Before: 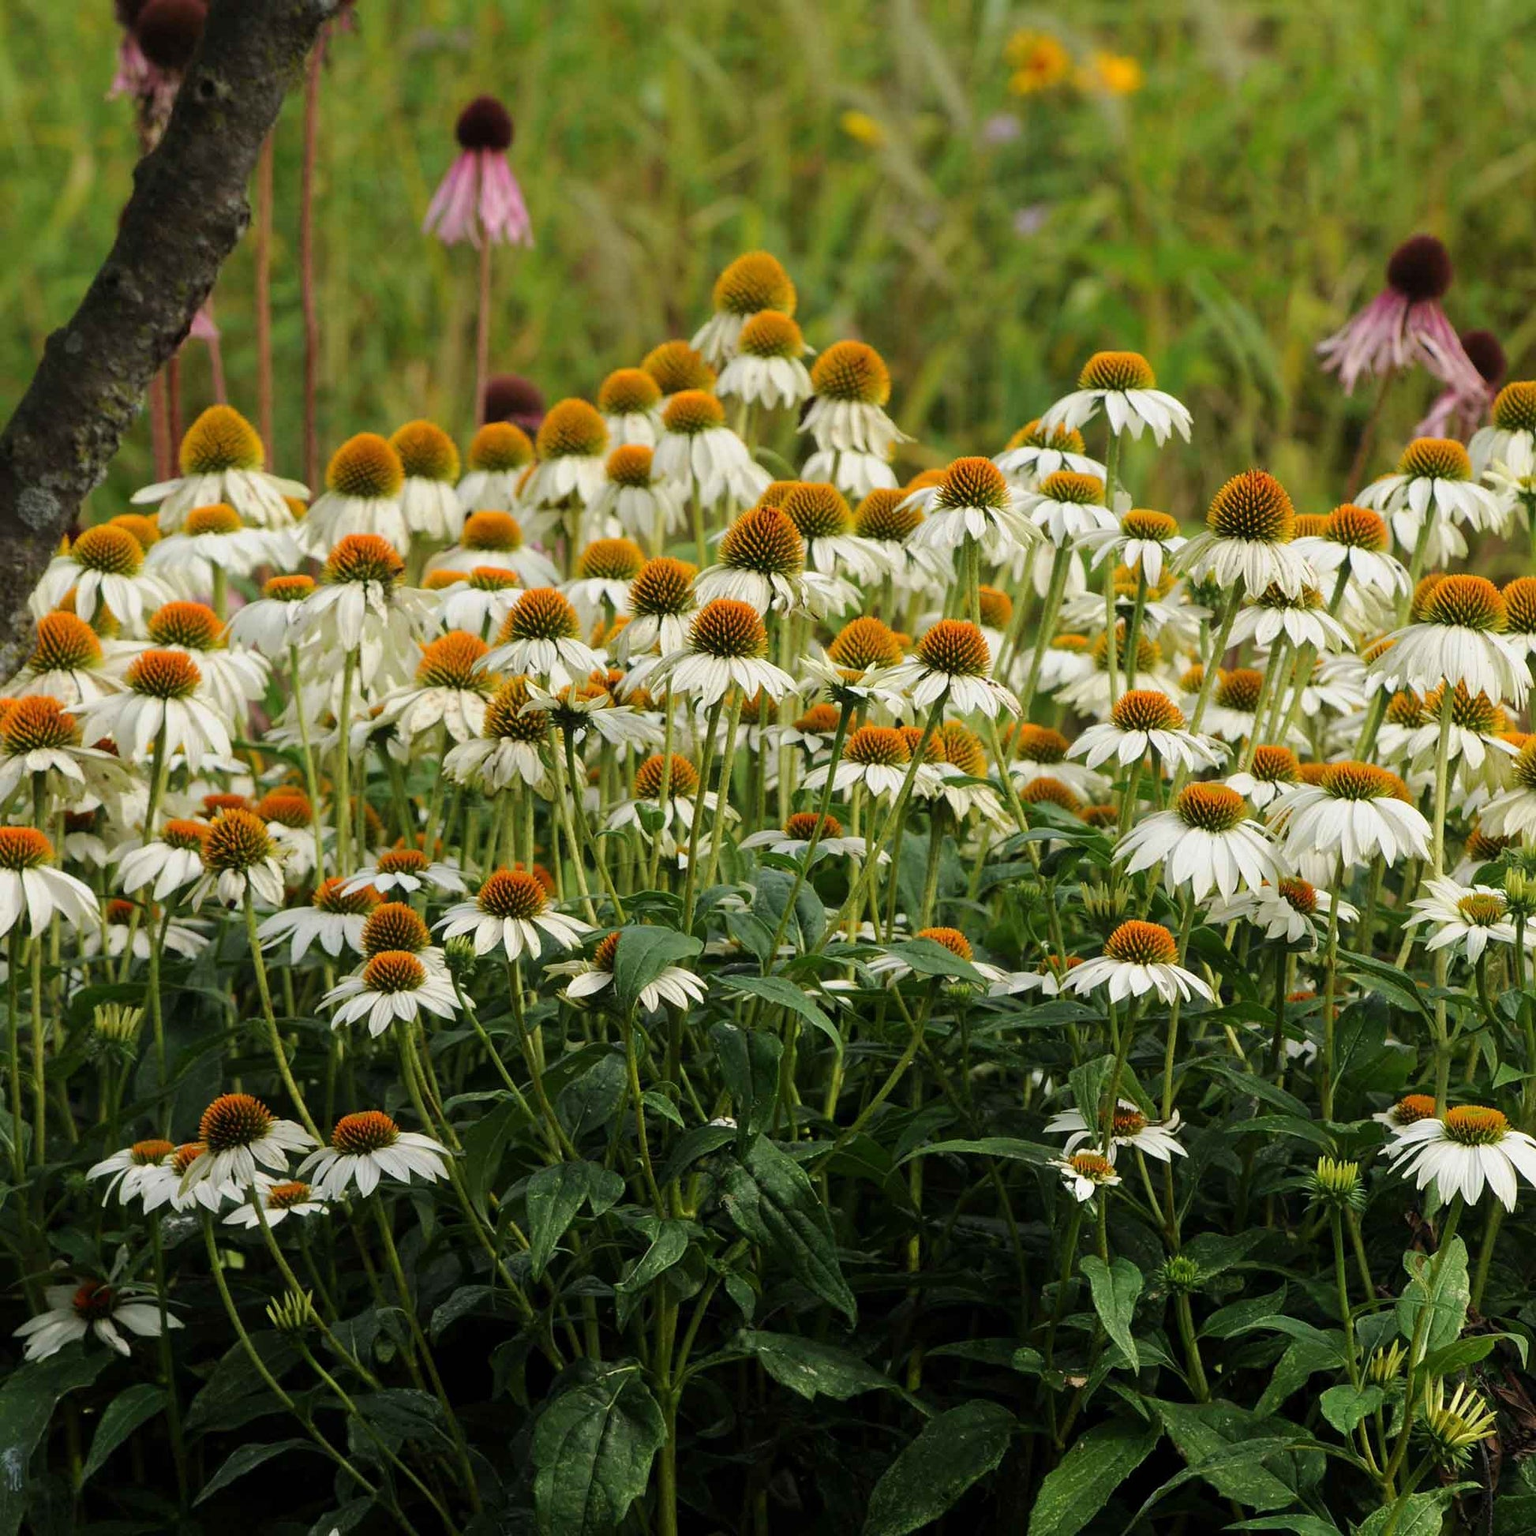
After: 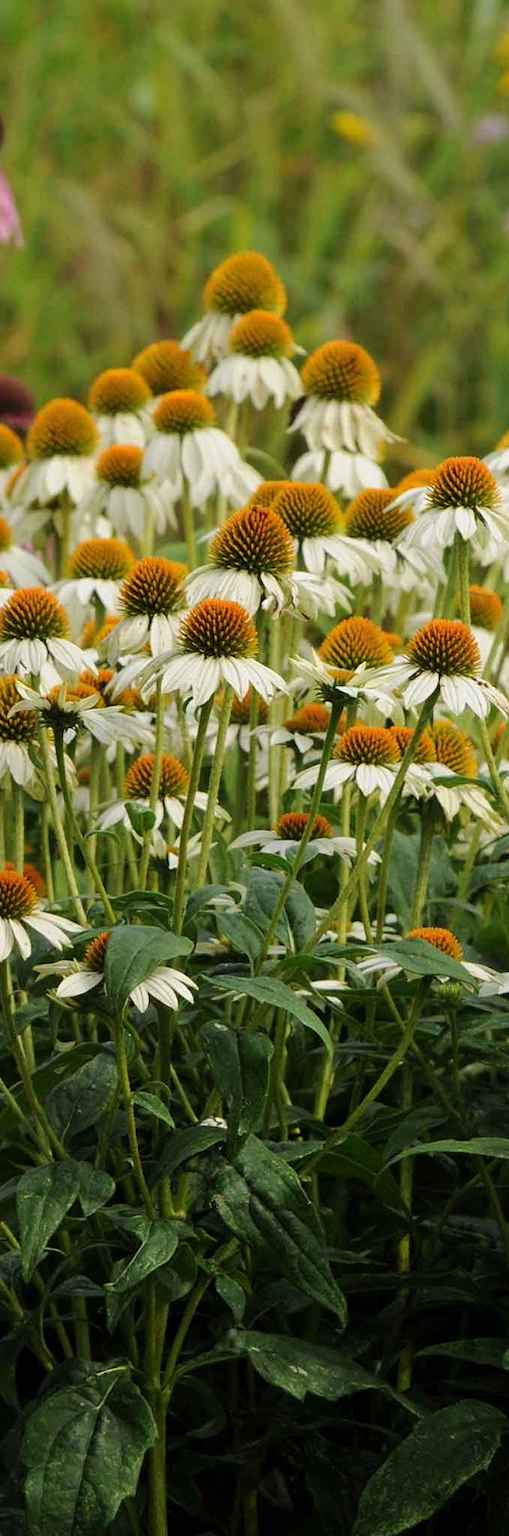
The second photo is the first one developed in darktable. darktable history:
exposure: compensate highlight preservation false
crop: left 33.228%, right 33.605%
